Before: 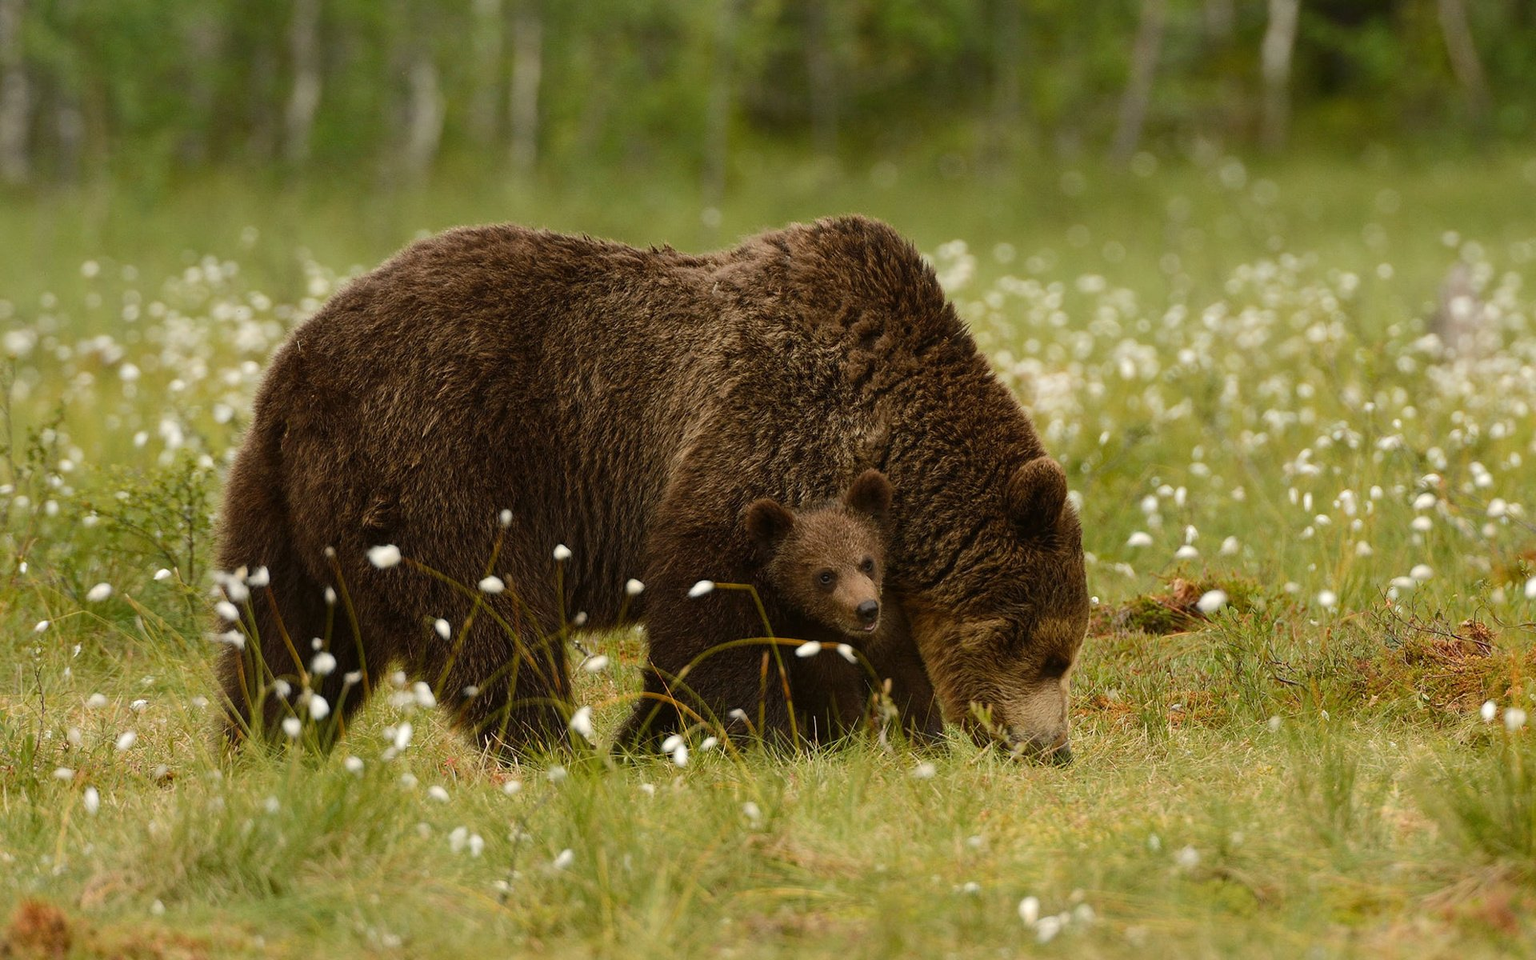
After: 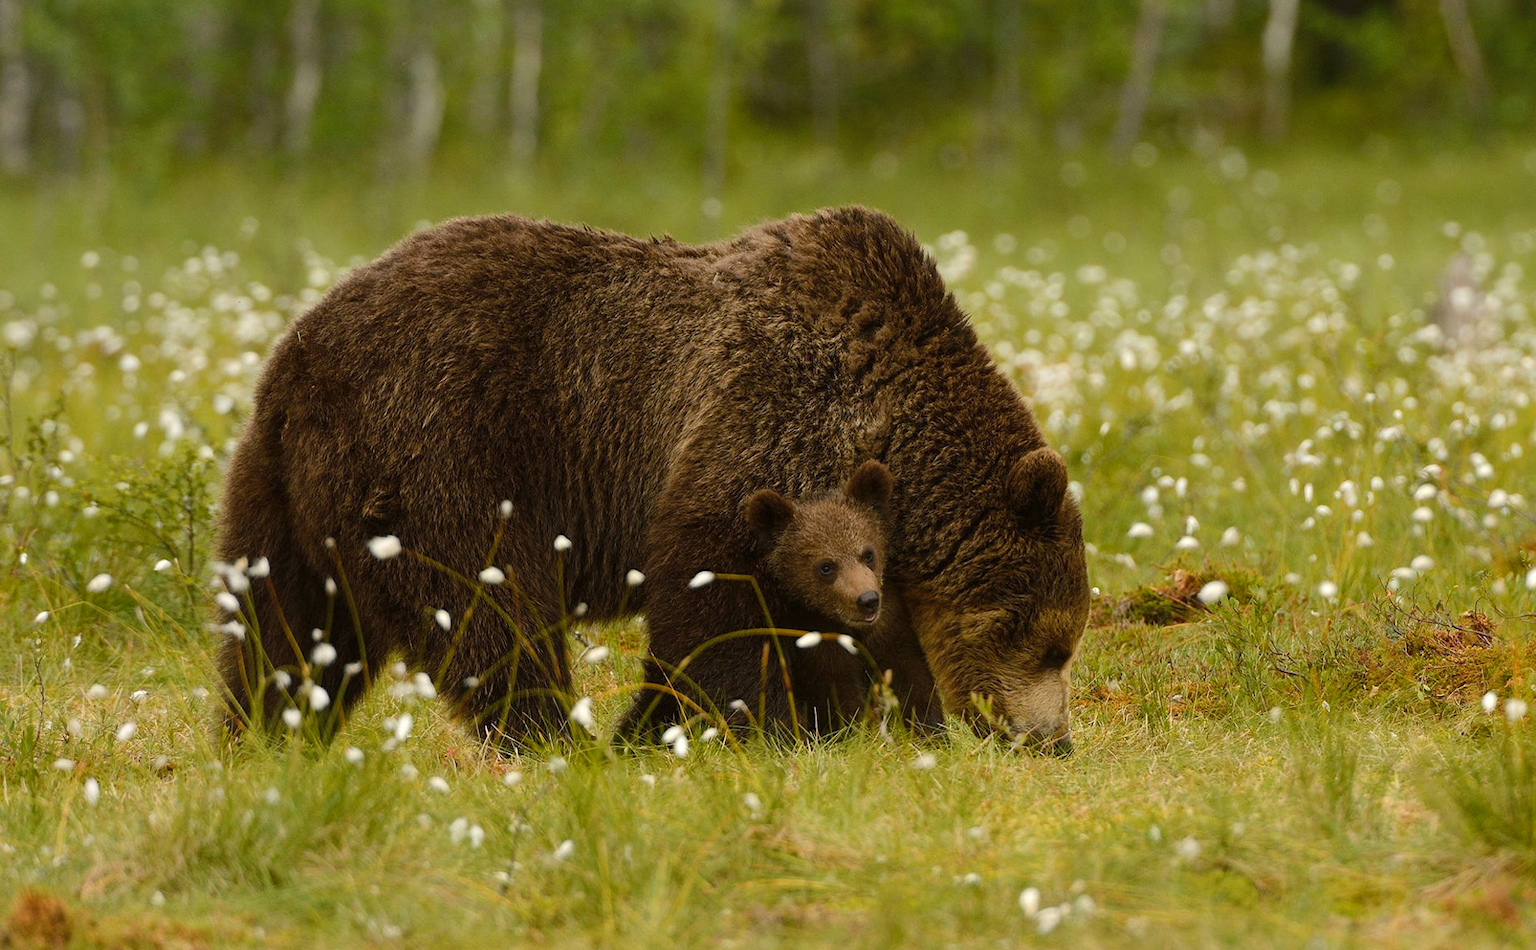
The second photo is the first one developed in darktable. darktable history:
contrast brightness saturation: saturation -0.17
color balance rgb: perceptual saturation grading › global saturation 20%, global vibrance 20%
crop: top 1.049%, right 0.001%
